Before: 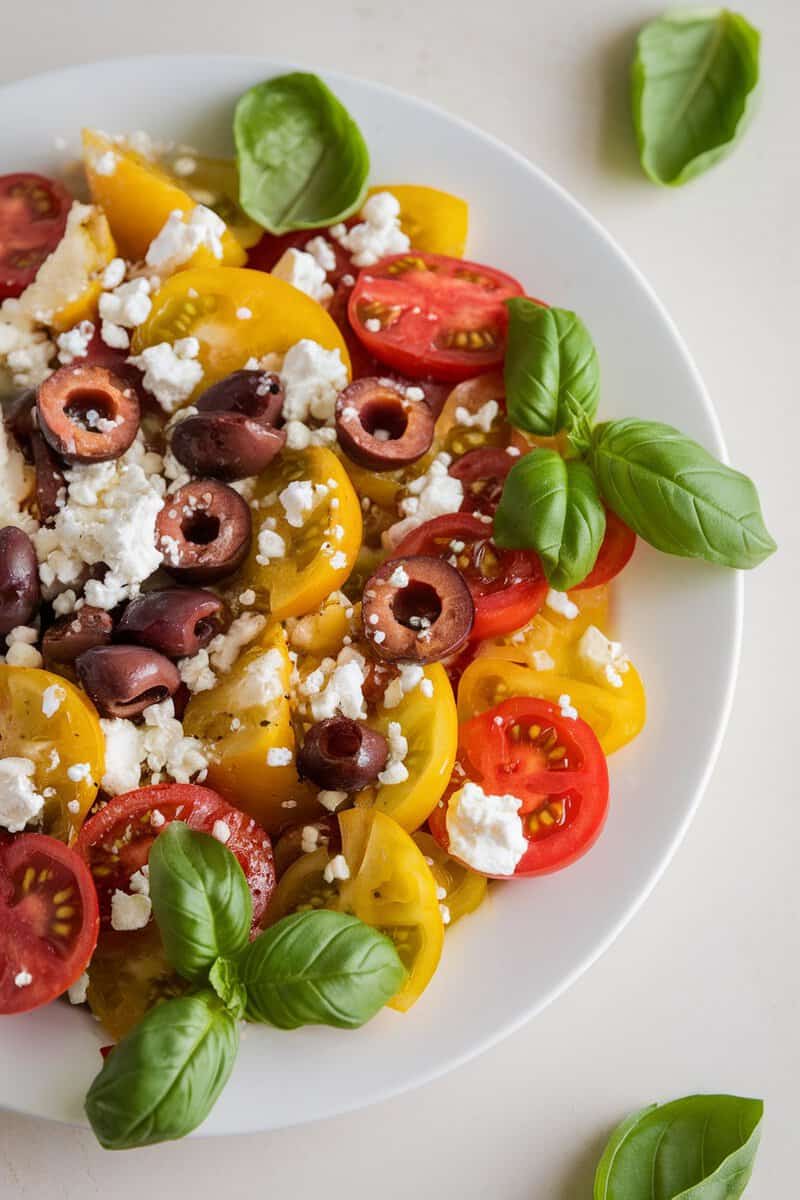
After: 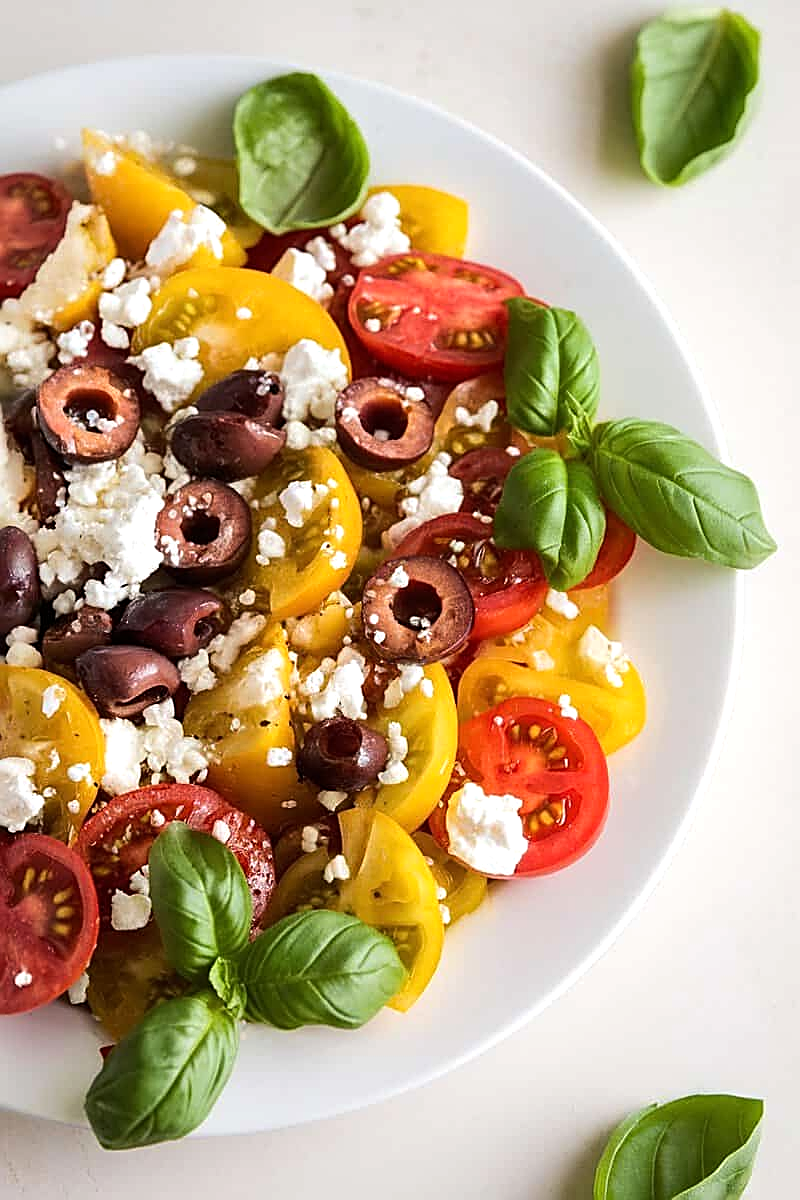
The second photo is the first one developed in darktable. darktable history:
tone equalizer: -8 EV -0.417 EV, -7 EV -0.389 EV, -6 EV -0.333 EV, -5 EV -0.222 EV, -3 EV 0.222 EV, -2 EV 0.333 EV, -1 EV 0.389 EV, +0 EV 0.417 EV, edges refinement/feathering 500, mask exposure compensation -1.57 EV, preserve details no
sharpen: amount 0.75
